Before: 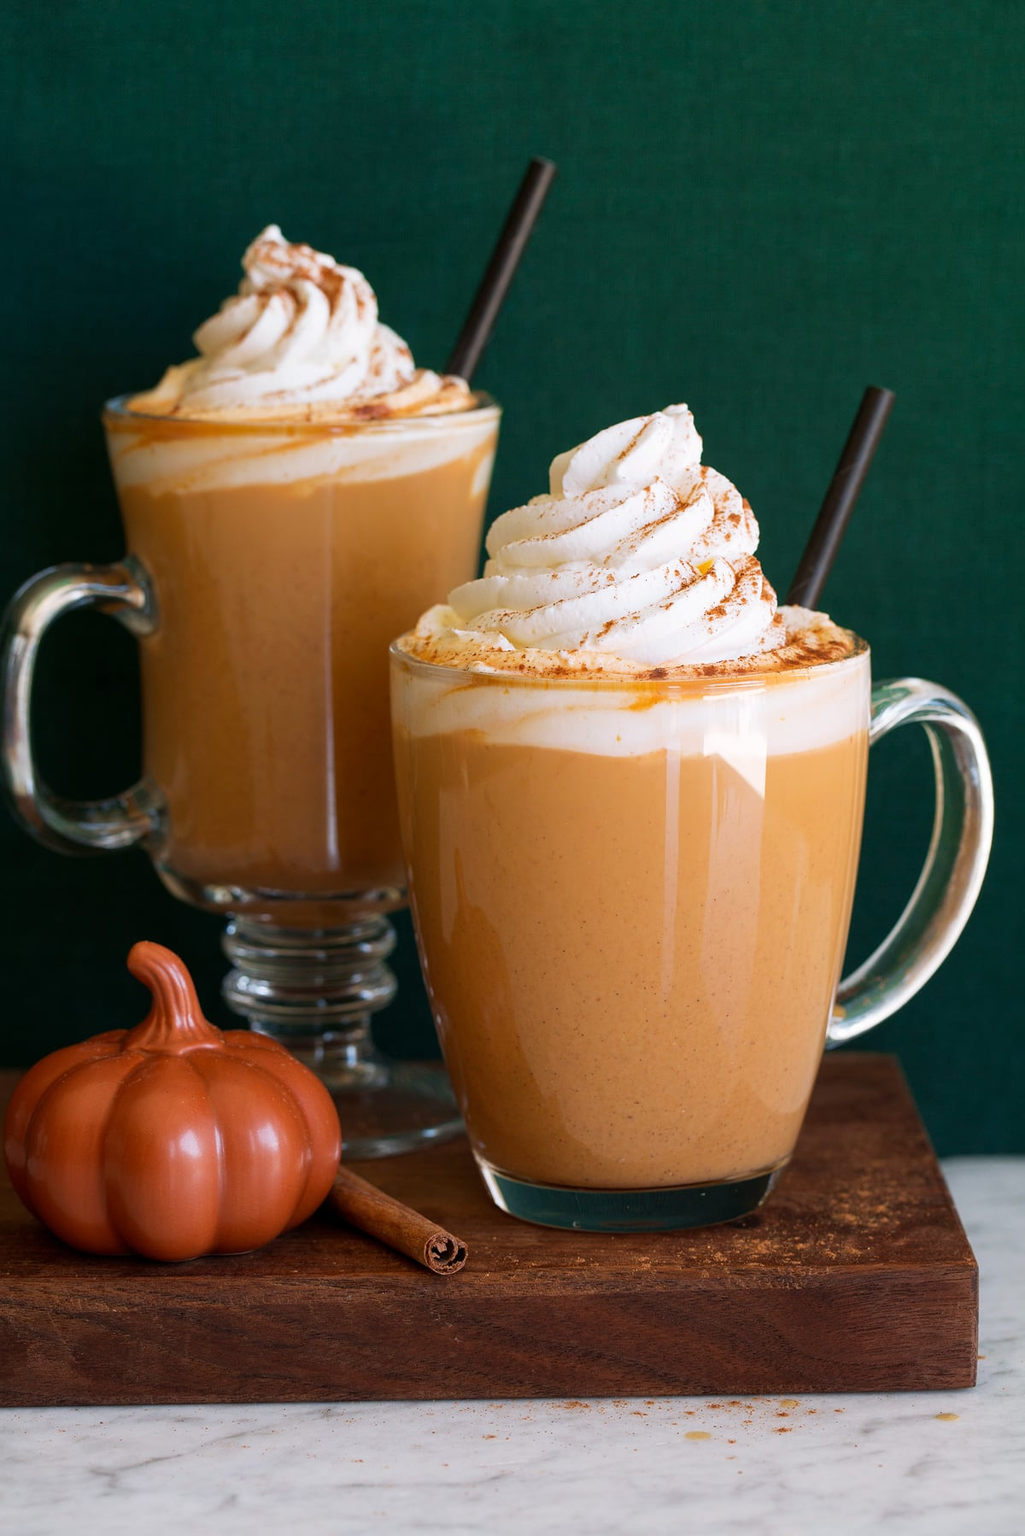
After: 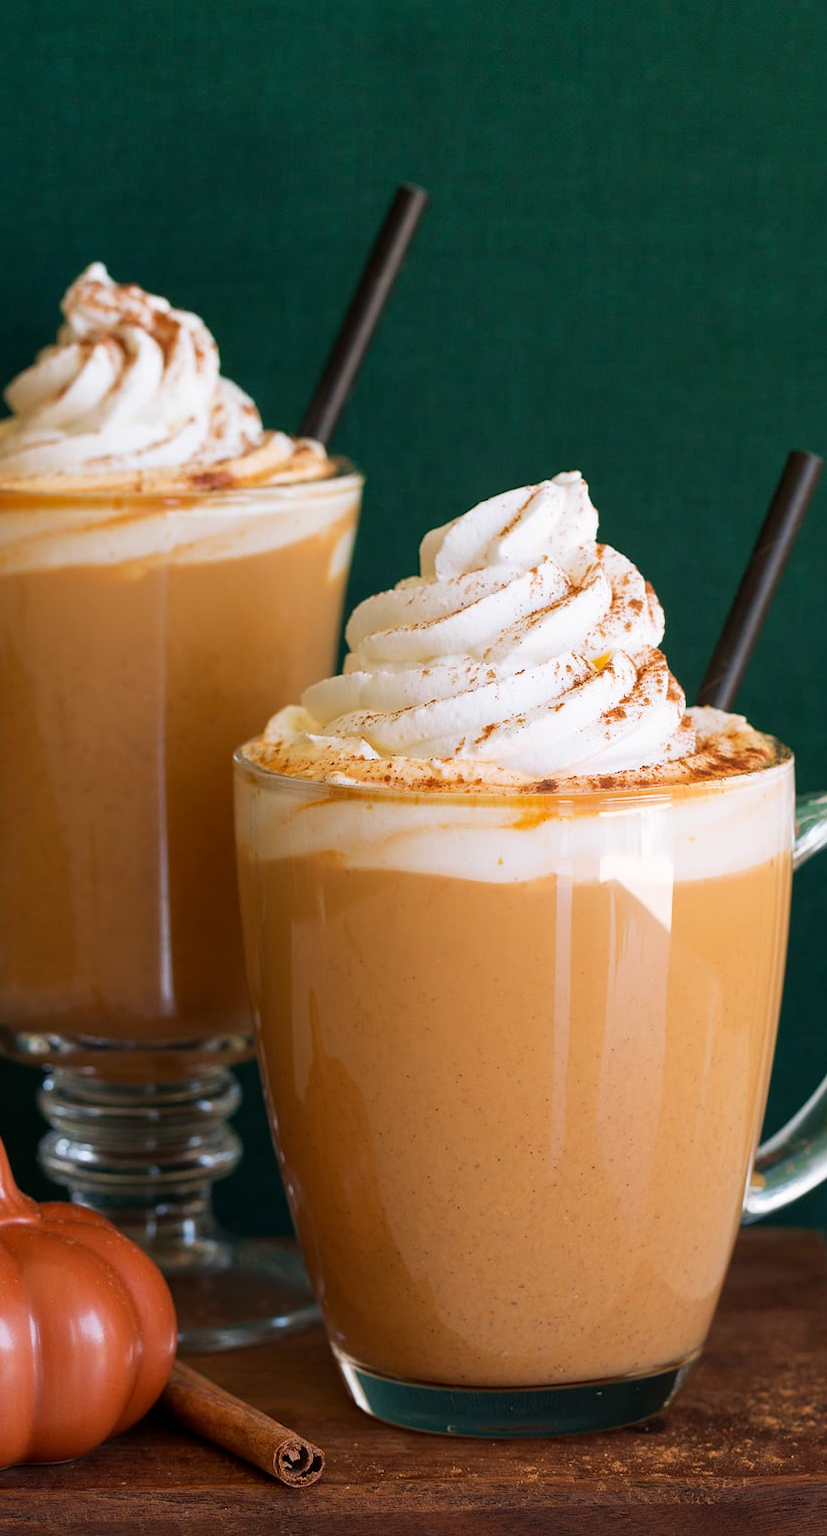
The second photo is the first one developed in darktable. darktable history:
crop: left 18.535%, right 12.282%, bottom 14.259%
